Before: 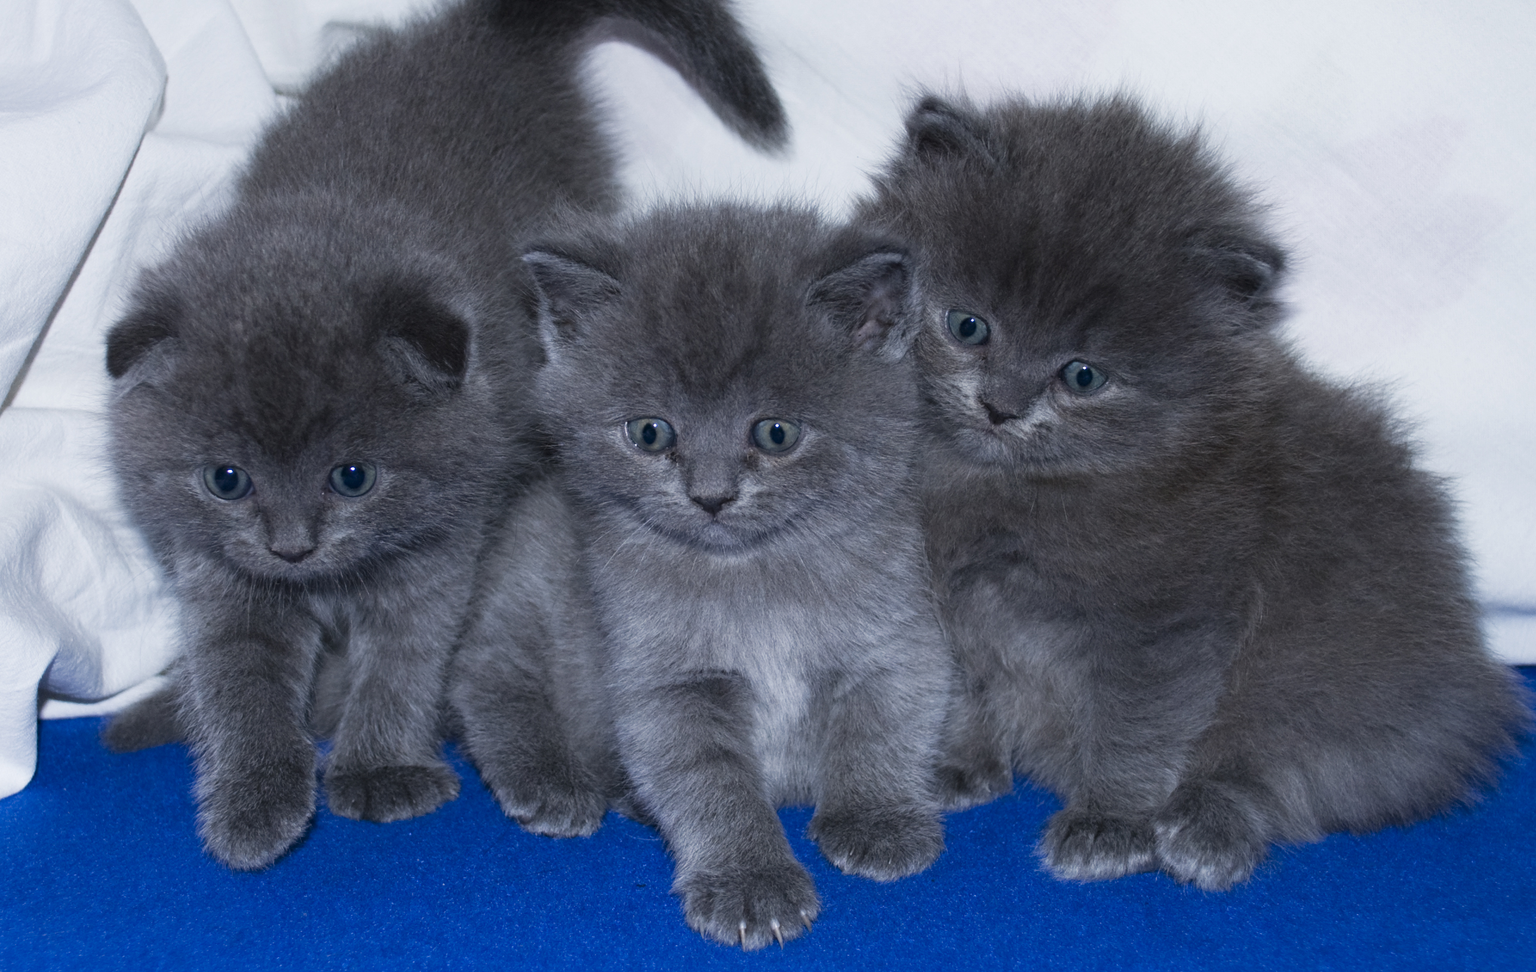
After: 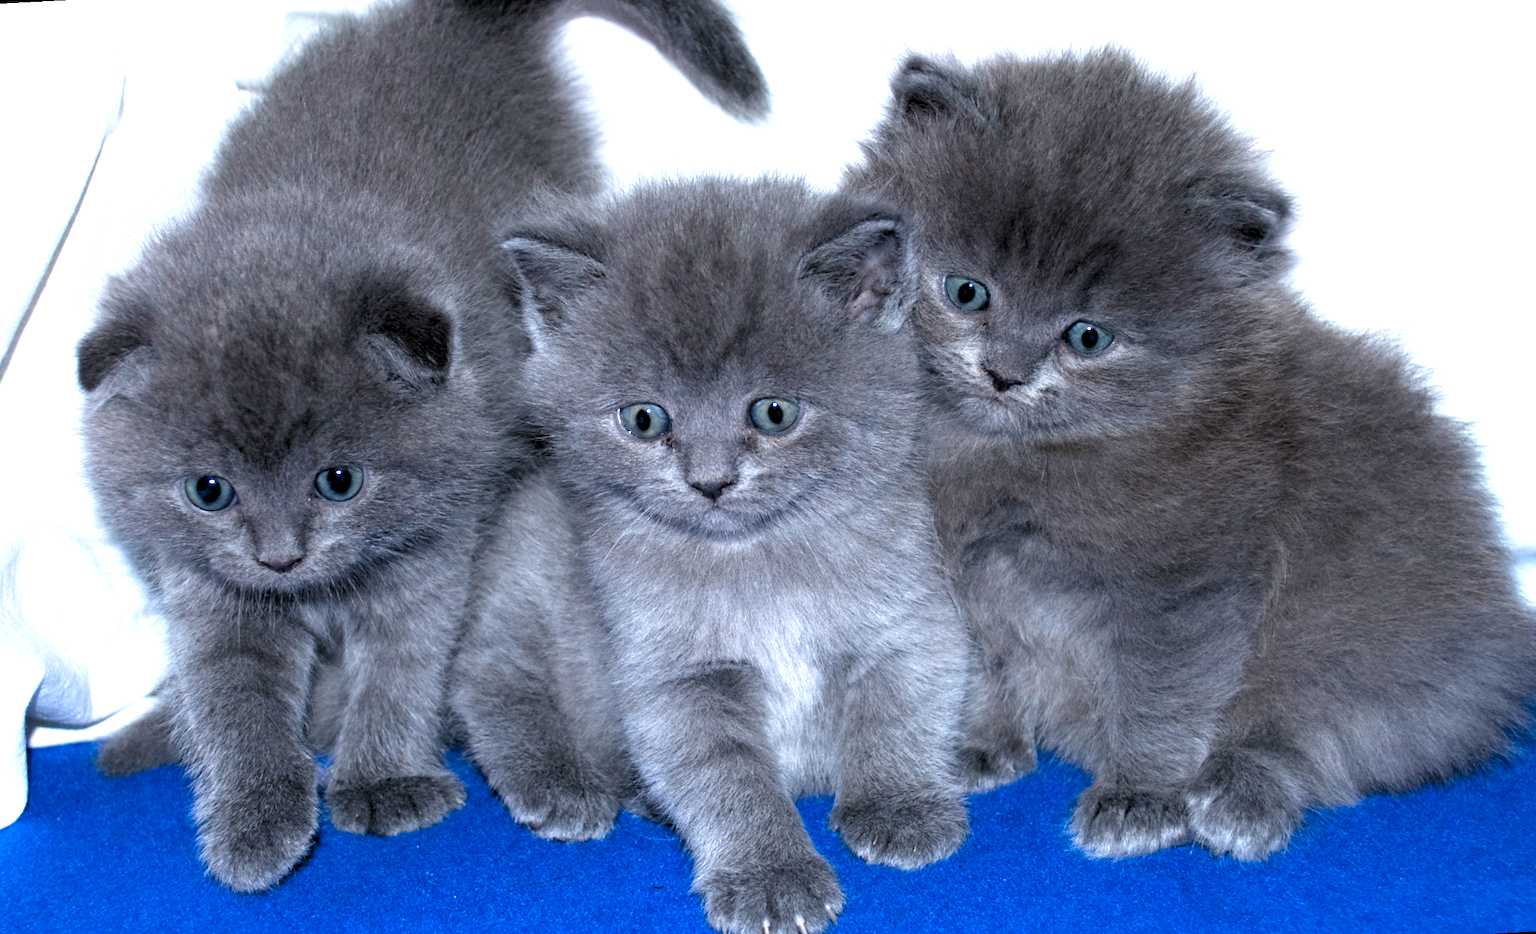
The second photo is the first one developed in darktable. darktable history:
rotate and perspective: rotation -3°, crop left 0.031, crop right 0.968, crop top 0.07, crop bottom 0.93
exposure: black level correction 0.001, exposure 0.5 EV, compensate exposure bias true, compensate highlight preservation false
rgb levels: levels [[0.01, 0.419, 0.839], [0, 0.5, 1], [0, 0.5, 1]]
